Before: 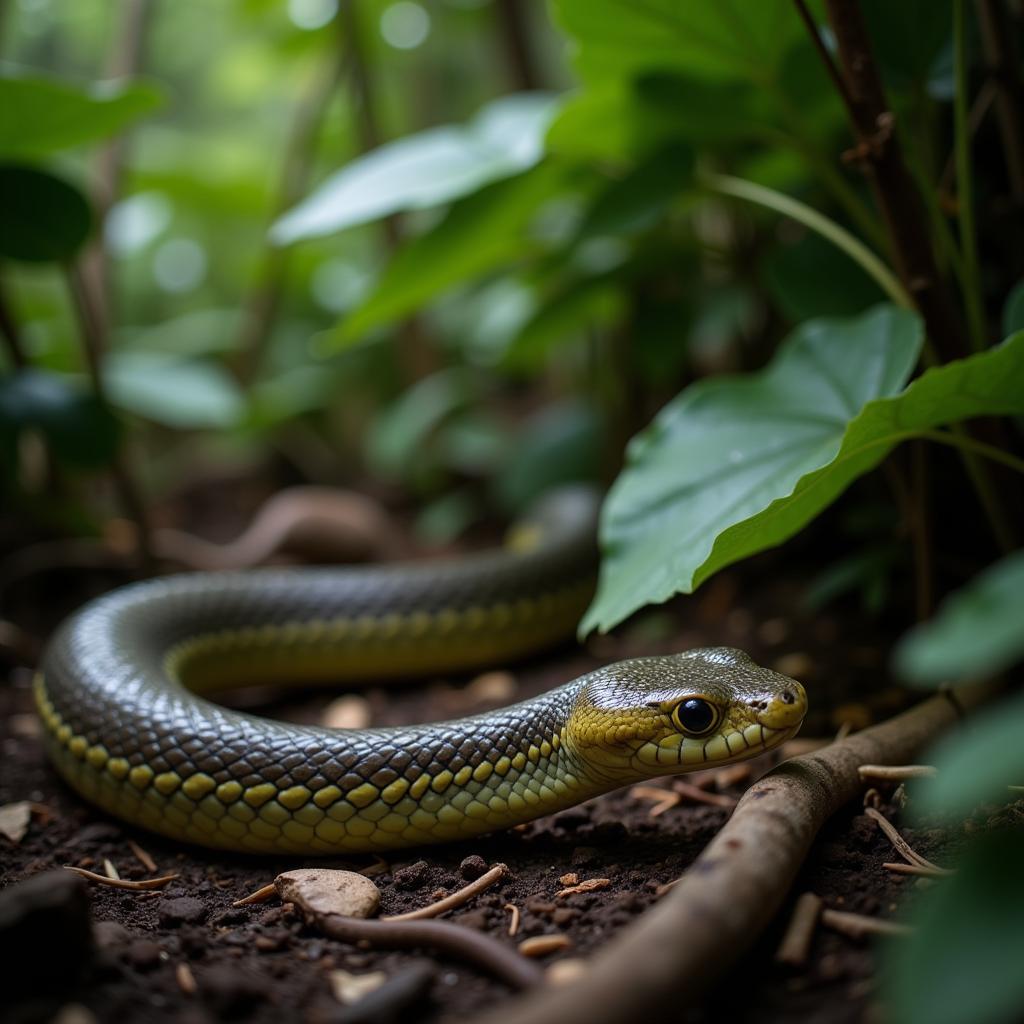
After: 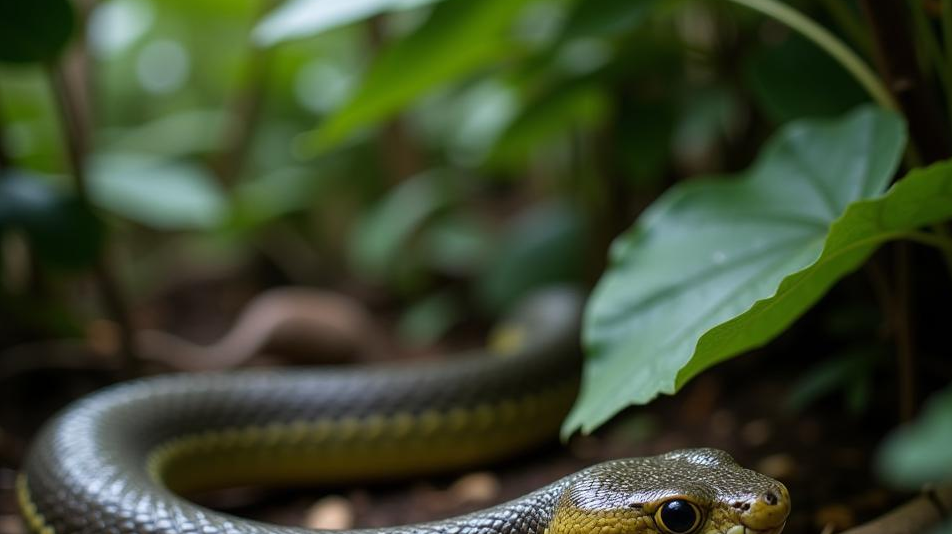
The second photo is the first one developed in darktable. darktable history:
crop: left 1.75%, top 19.476%, right 5.26%, bottom 28.306%
